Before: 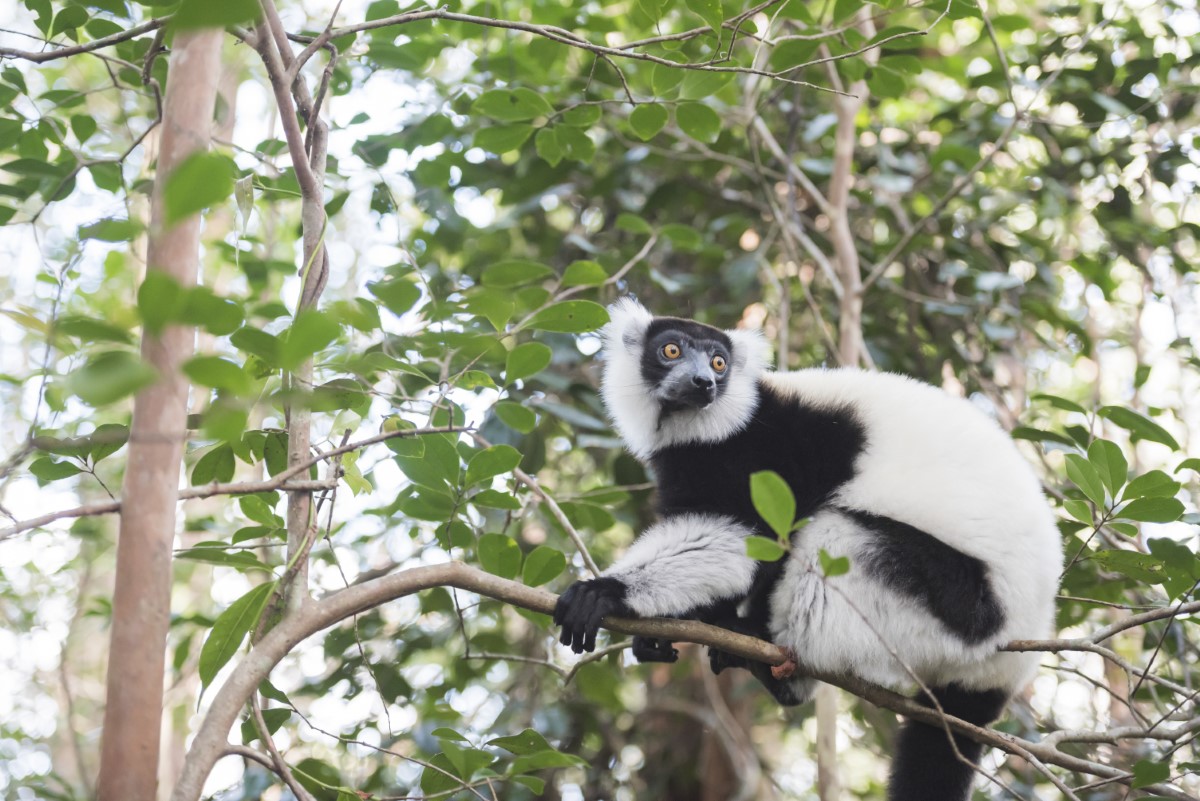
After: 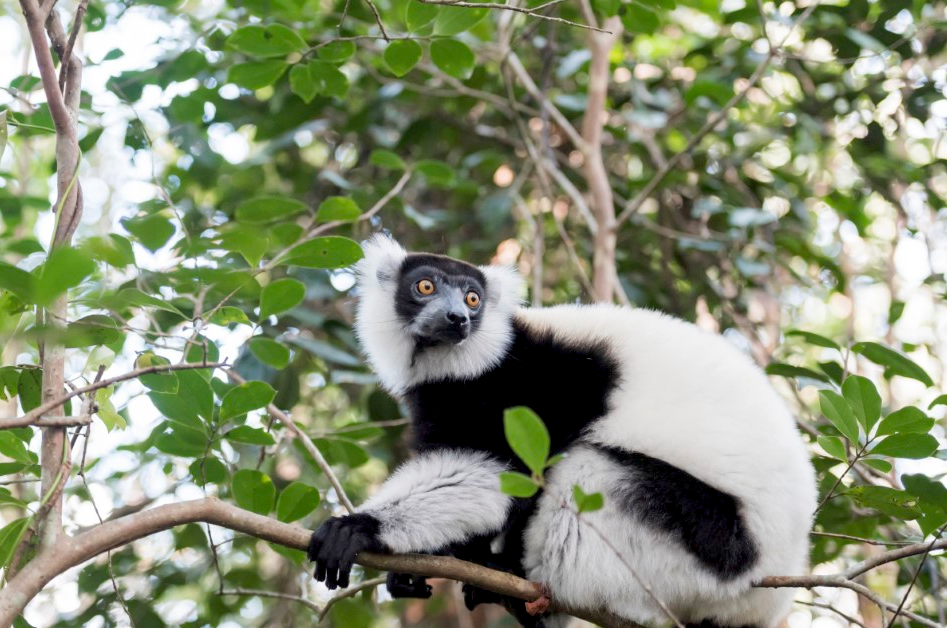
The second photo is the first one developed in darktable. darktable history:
levels: gray 50.83%, levels [0, 0.51, 1]
crop and rotate: left 20.531%, top 8.057%, right 0.481%, bottom 13.488%
exposure: black level correction 0.014, compensate highlight preservation false
